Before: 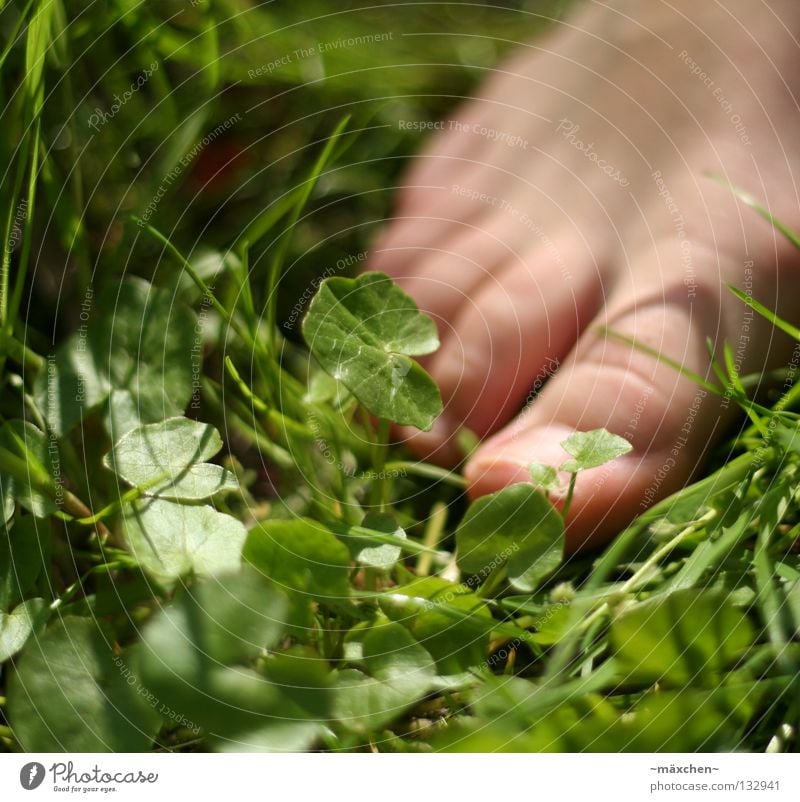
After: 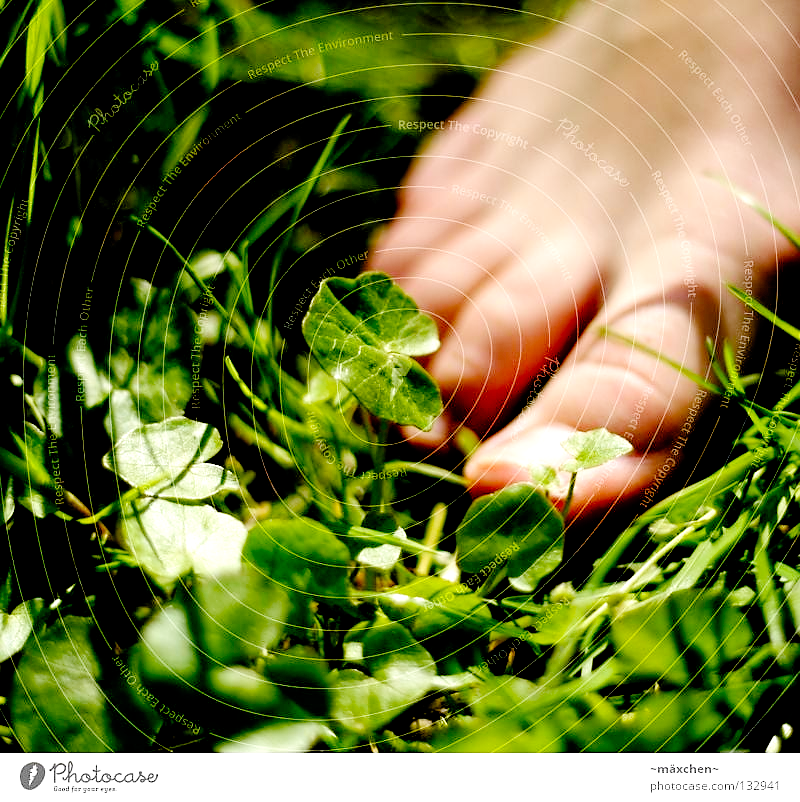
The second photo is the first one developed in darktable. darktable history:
filmic rgb: middle gray luminance 13.8%, black relative exposure -1.99 EV, white relative exposure 3.1 EV, target black luminance 0%, hardness 1.8, latitude 59.39%, contrast 1.744, highlights saturation mix 4.72%, shadows ↔ highlights balance -36.74%, add noise in highlights 0.002, preserve chrominance no, color science v3 (2019), use custom middle-gray values true, contrast in highlights soft
sharpen: radius 0.97, amount 0.611
